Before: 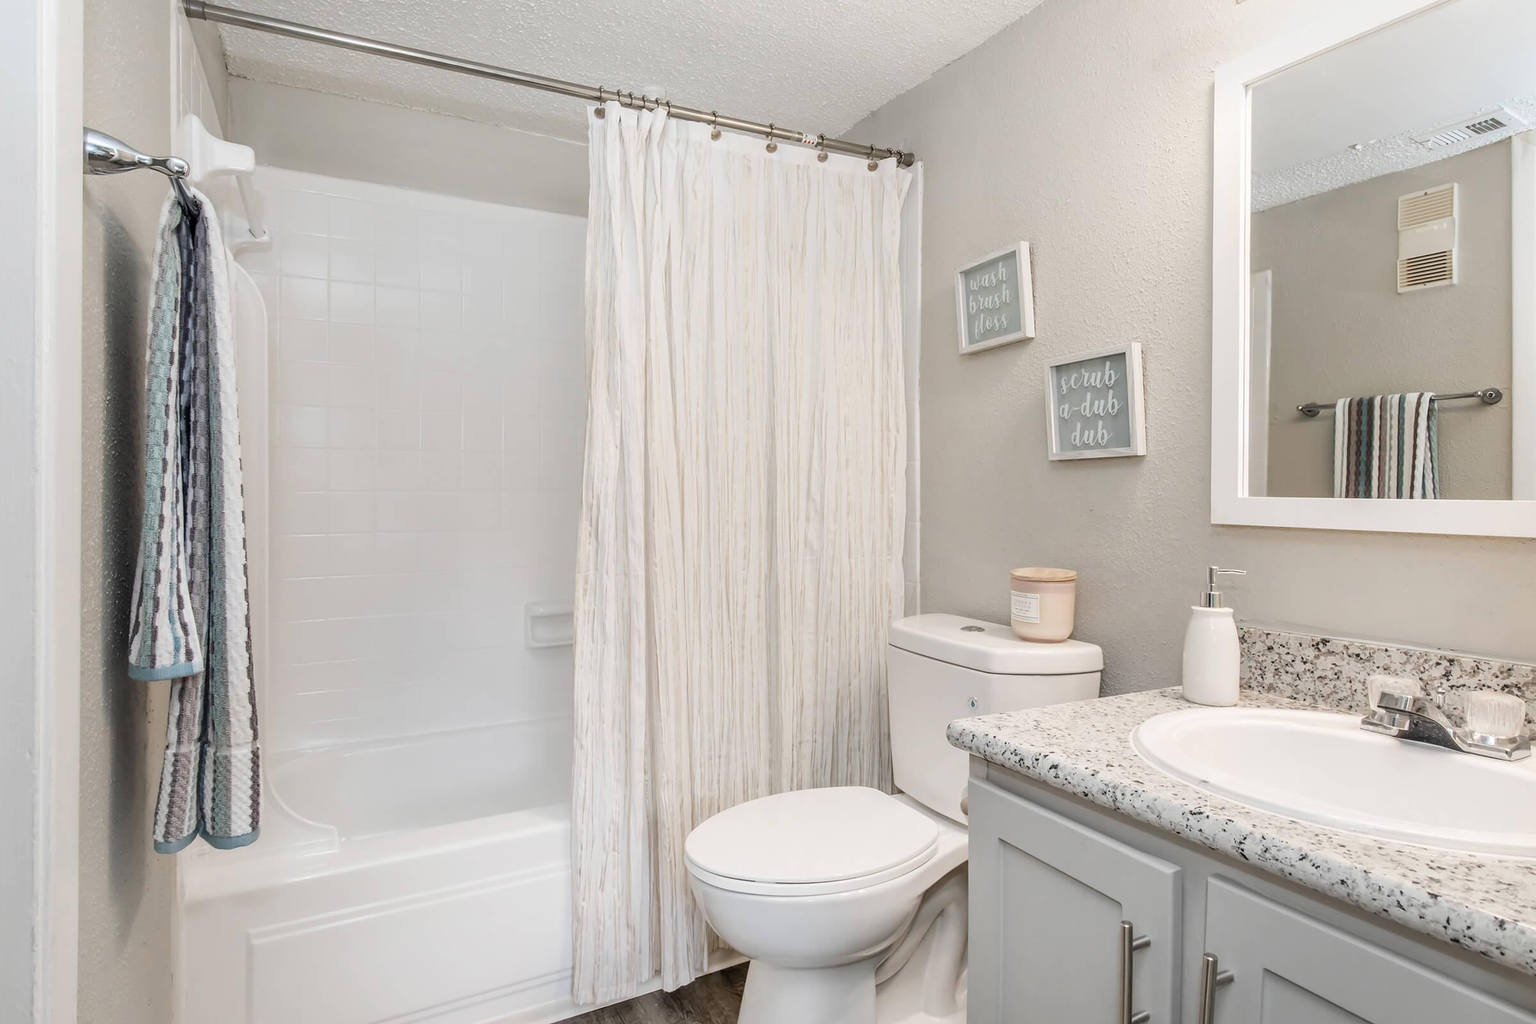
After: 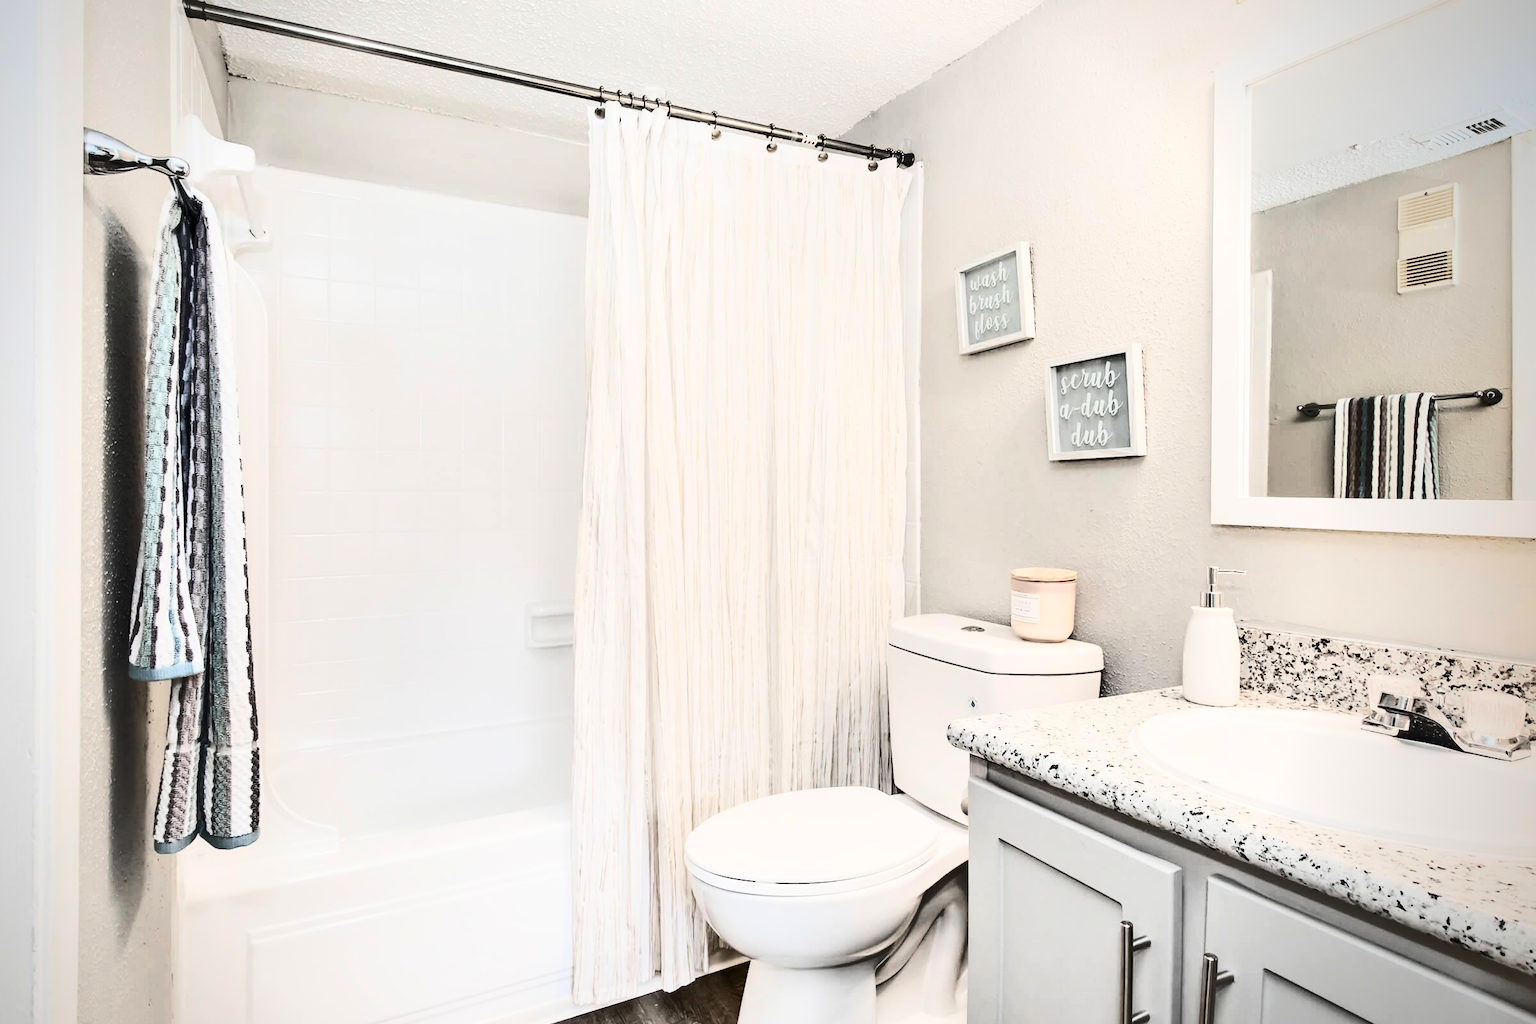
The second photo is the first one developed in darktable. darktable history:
vignetting: saturation 0.383, center (-0.081, 0.066)
shadows and highlights: highlights color adjustment 0.536%, low approximation 0.01, soften with gaussian
contrast brightness saturation: contrast 0.606, brightness 0.328, saturation 0.137
